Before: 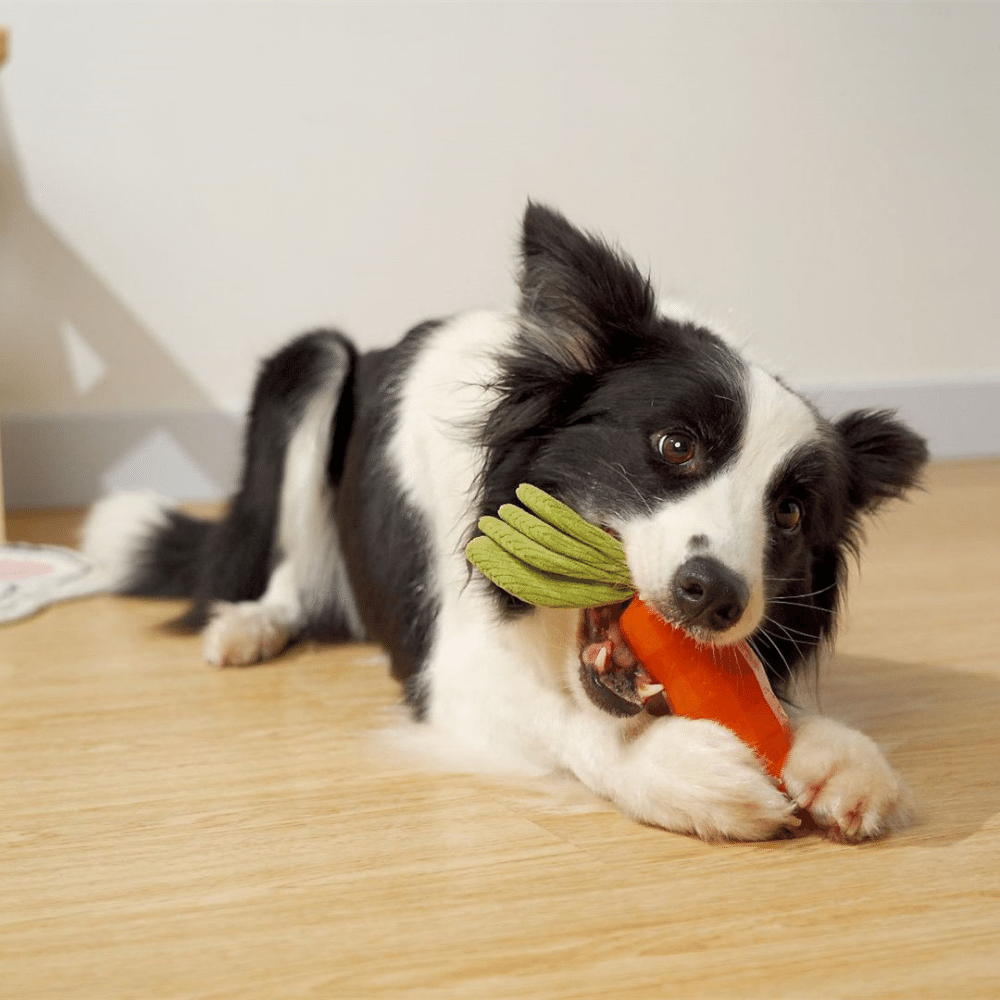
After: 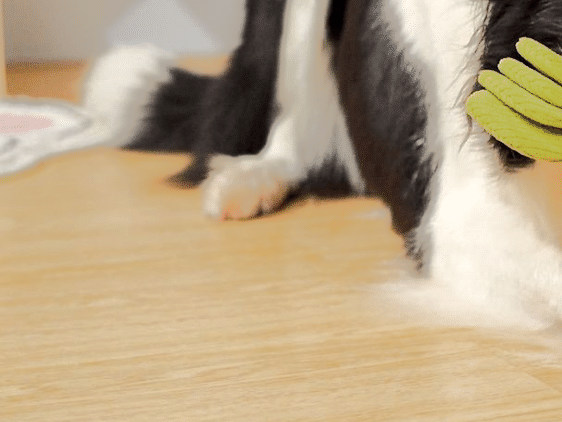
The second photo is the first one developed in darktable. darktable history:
tone equalizer: -8 EV -0.517 EV, -7 EV -0.34 EV, -6 EV -0.105 EV, -5 EV 0.415 EV, -4 EV 0.976 EV, -3 EV 0.8 EV, -2 EV -0.013 EV, -1 EV 0.133 EV, +0 EV -0.01 EV, edges refinement/feathering 500, mask exposure compensation -1.57 EV, preserve details no
crop: top 44.656%, right 43.705%, bottom 13.054%
exposure: compensate highlight preservation false
